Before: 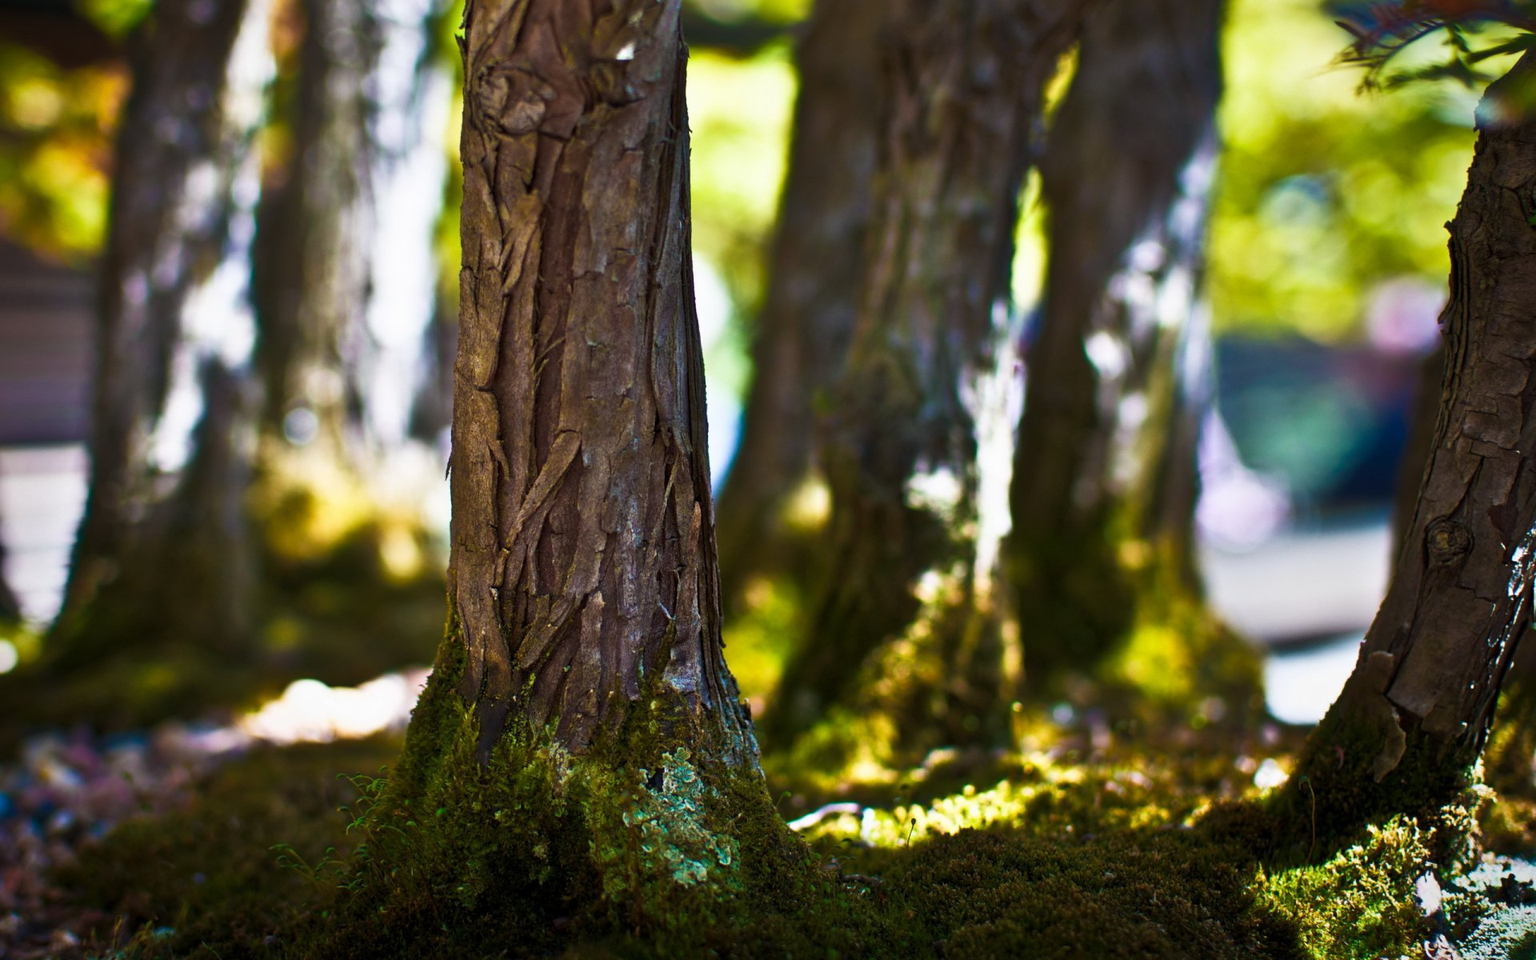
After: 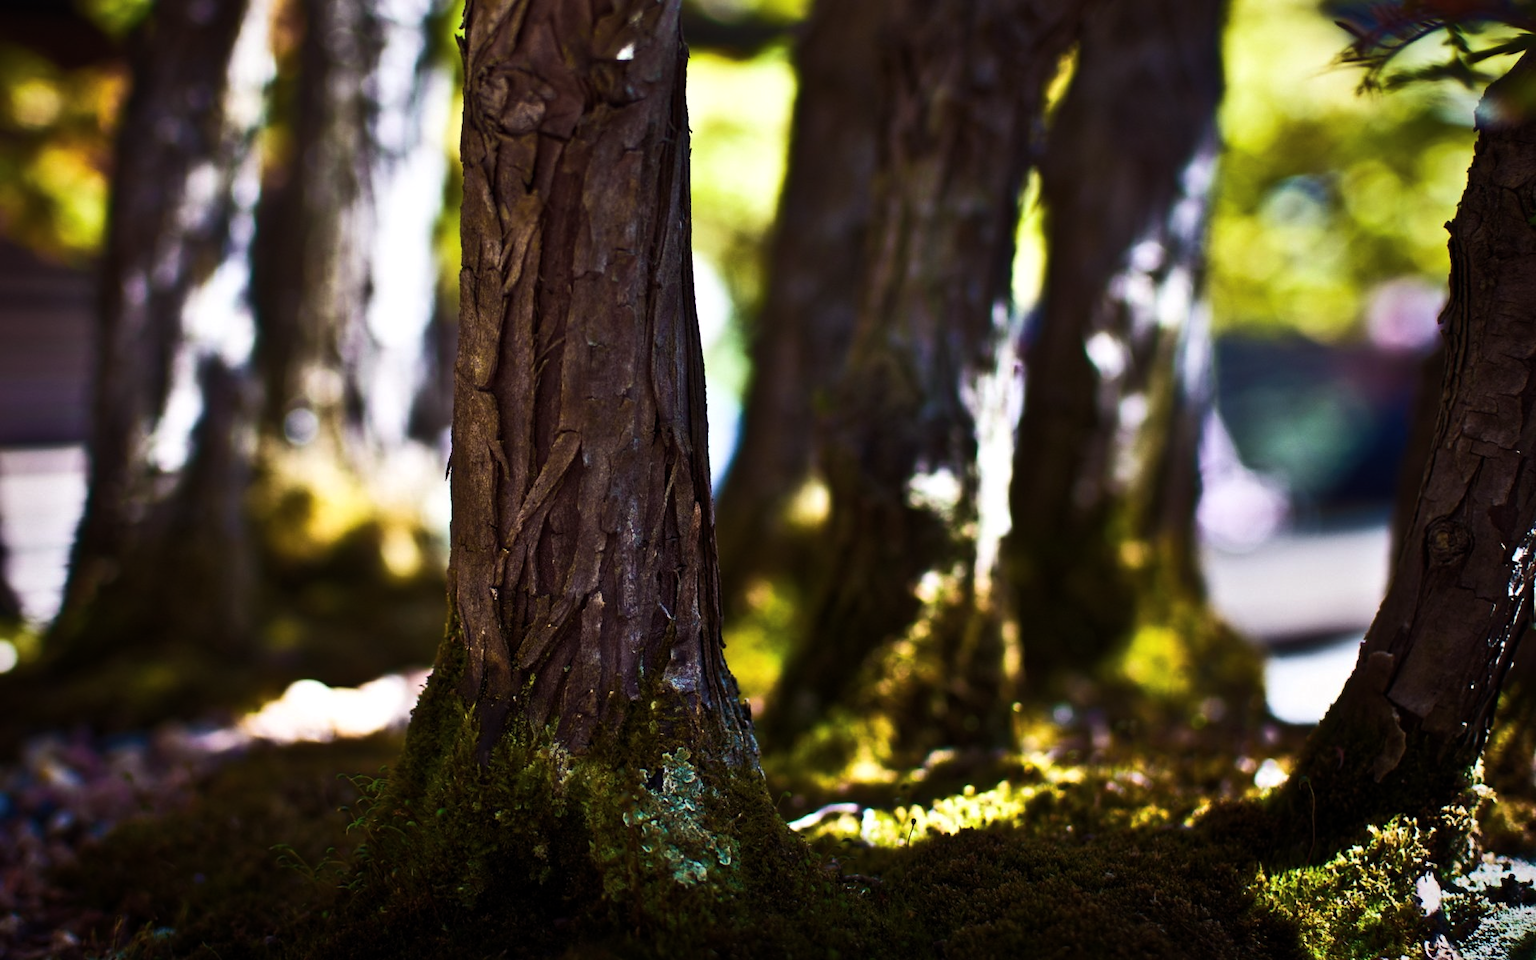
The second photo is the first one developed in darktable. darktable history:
color balance rgb: shadows lift › chroma 1.022%, shadows lift › hue 242.8°, power › luminance -7.617%, power › chroma 1.345%, power › hue 330.52°, perceptual saturation grading › global saturation -0.371%, perceptual brilliance grading › highlights 4.267%, perceptual brilliance grading › mid-tones -18.535%, perceptual brilliance grading › shadows -41.996%, saturation formula JzAzBz (2021)
